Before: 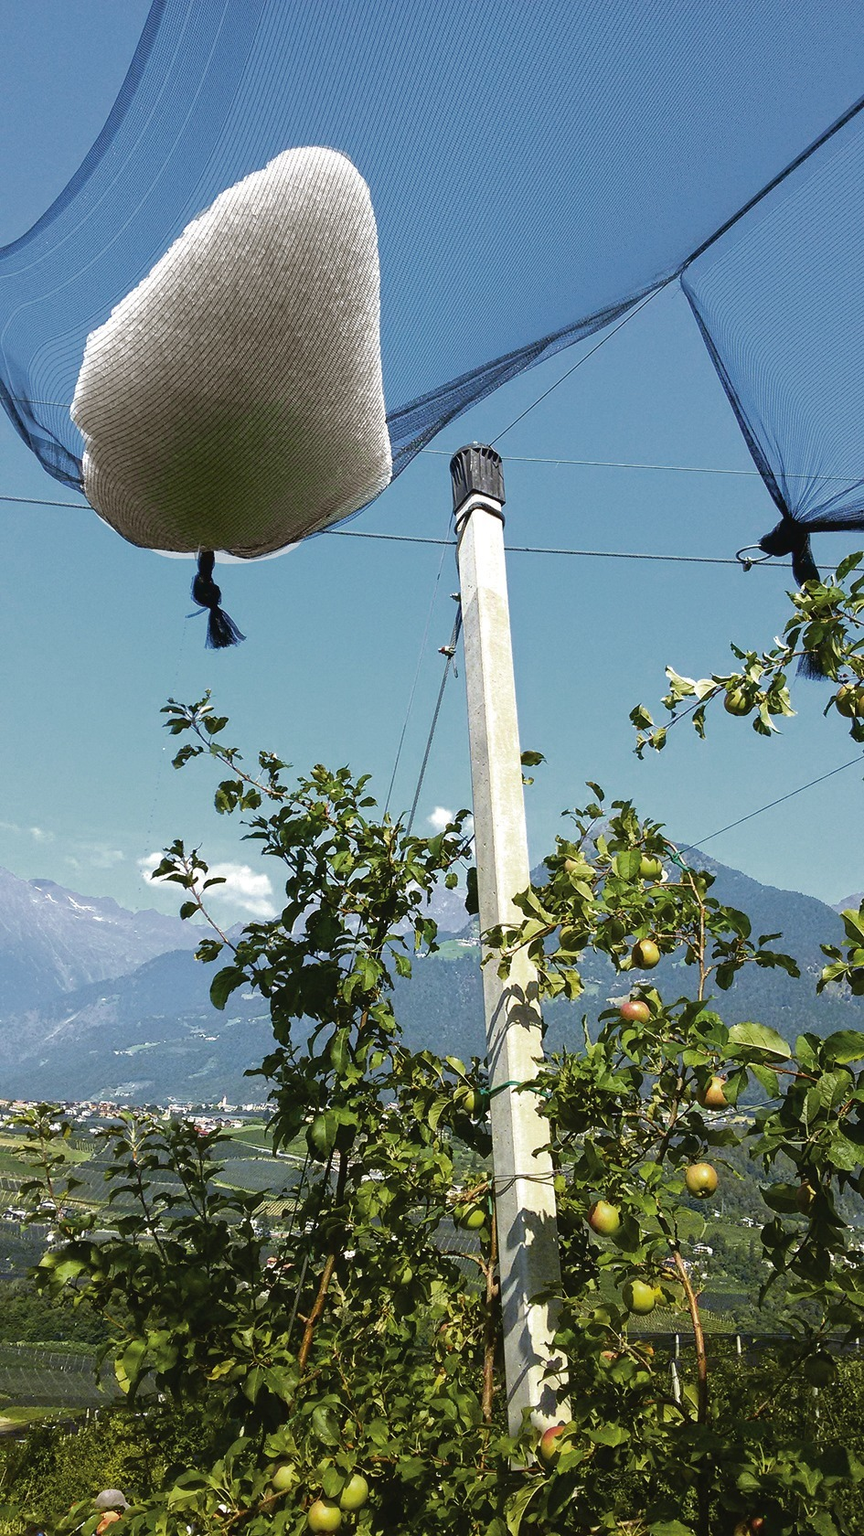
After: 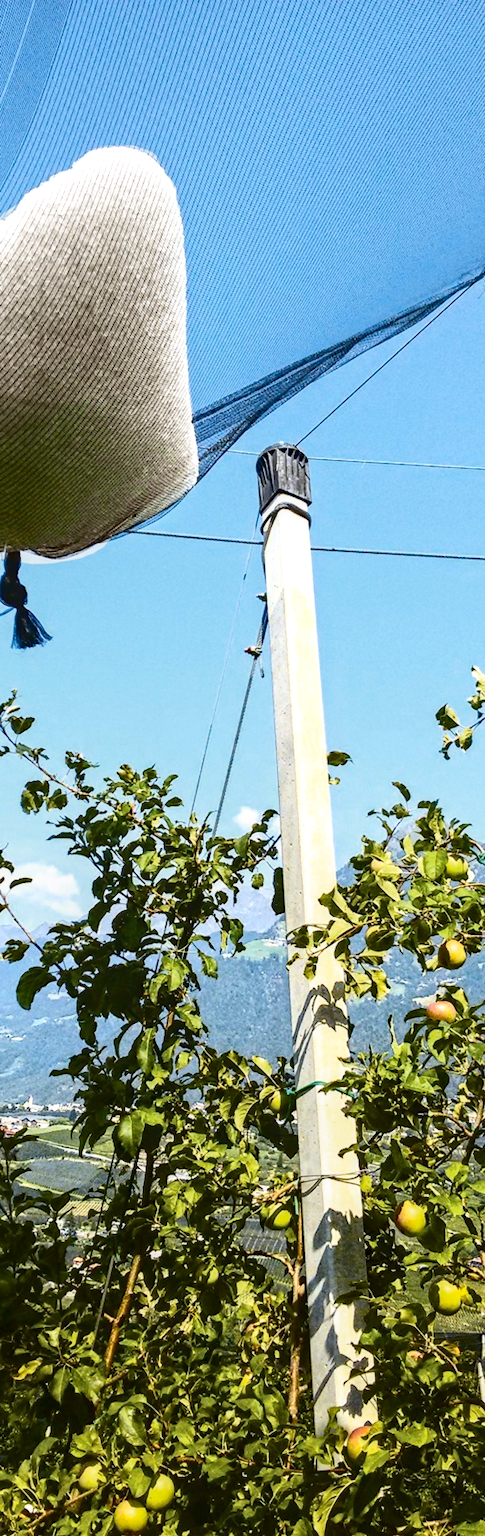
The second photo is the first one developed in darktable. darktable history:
exposure: black level correction 0, compensate exposure bias true, compensate highlight preservation false
local contrast: on, module defaults
crop and rotate: left 22.516%, right 21.234%
color contrast: green-magenta contrast 0.8, blue-yellow contrast 1.1, unbound 0
lowpass: radius 0.5, unbound 0
contrast brightness saturation: contrast 0.4, brightness 0.1, saturation 0.21
haze removal: compatibility mode true, adaptive false
vibrance: on, module defaults
